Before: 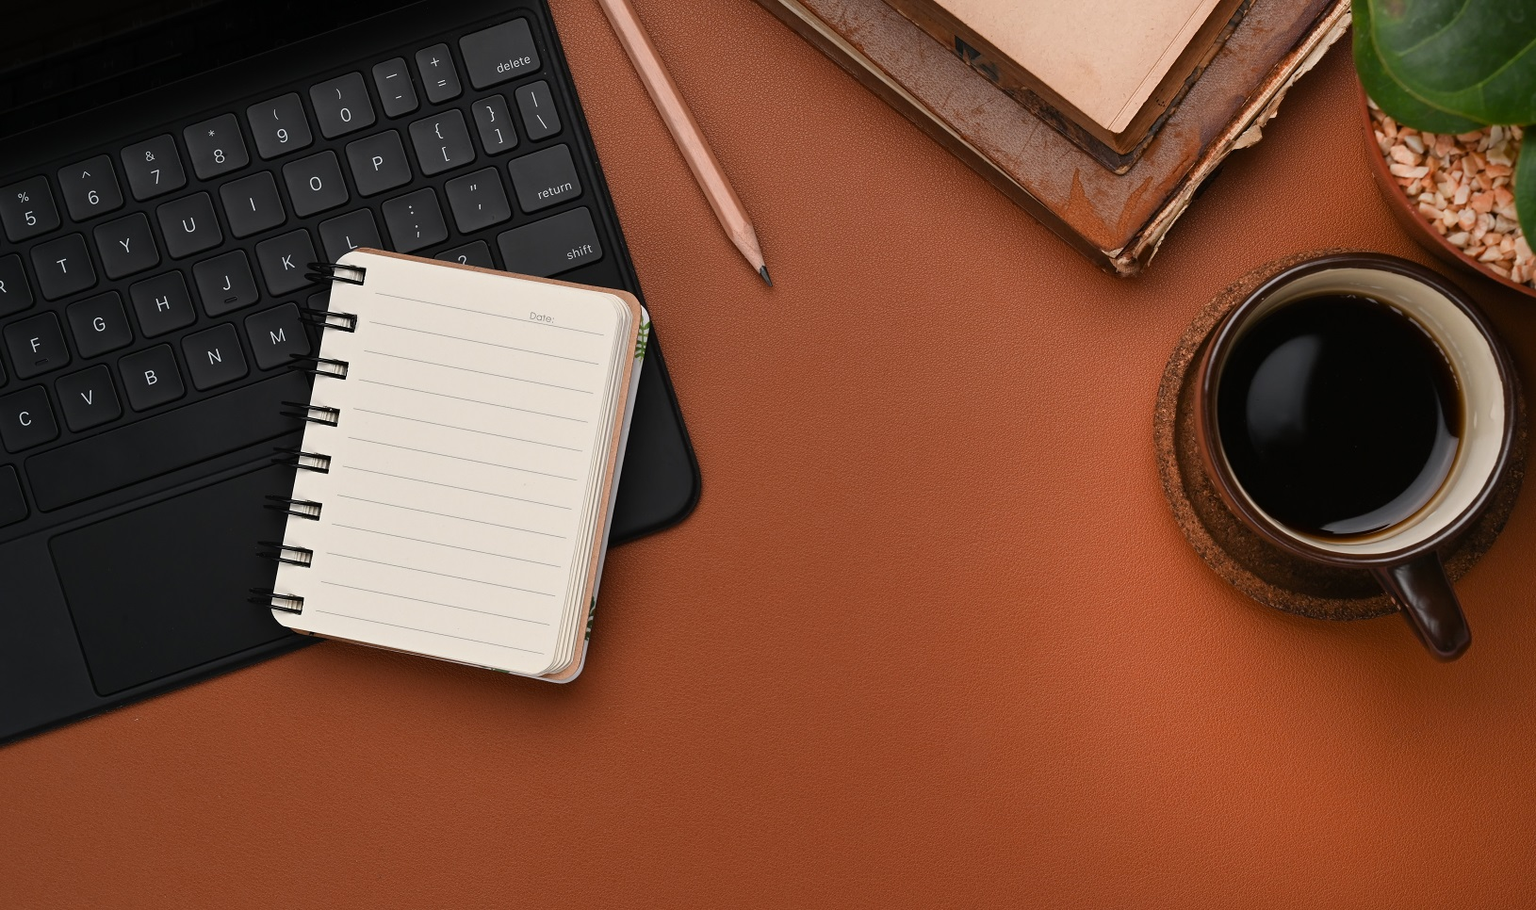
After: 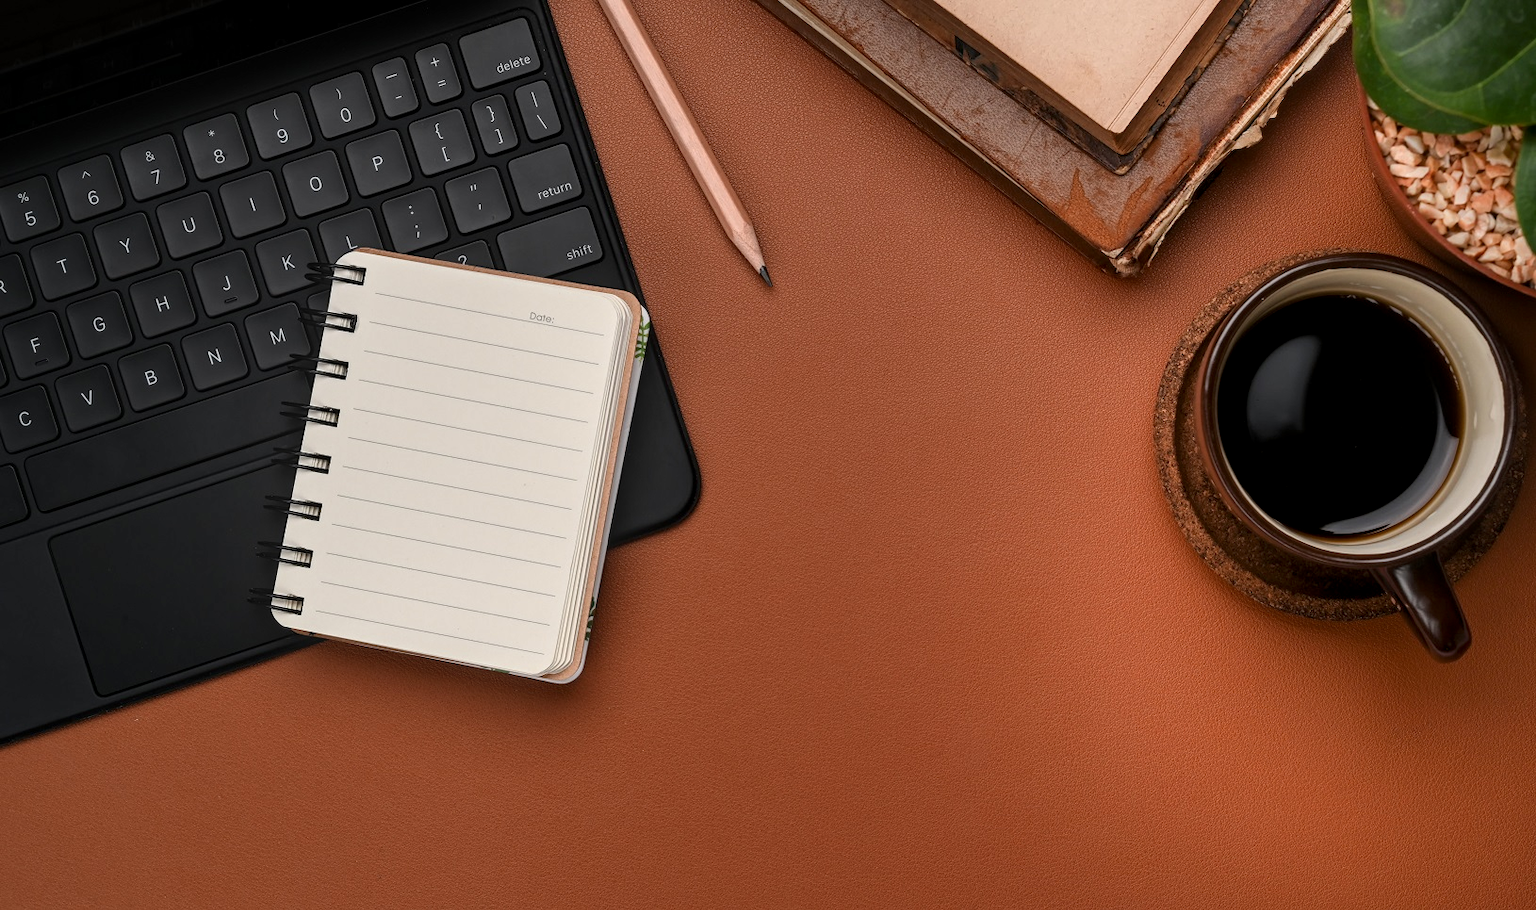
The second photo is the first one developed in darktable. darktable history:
bloom: size 15%, threshold 97%, strength 7%
local contrast: detail 130%
